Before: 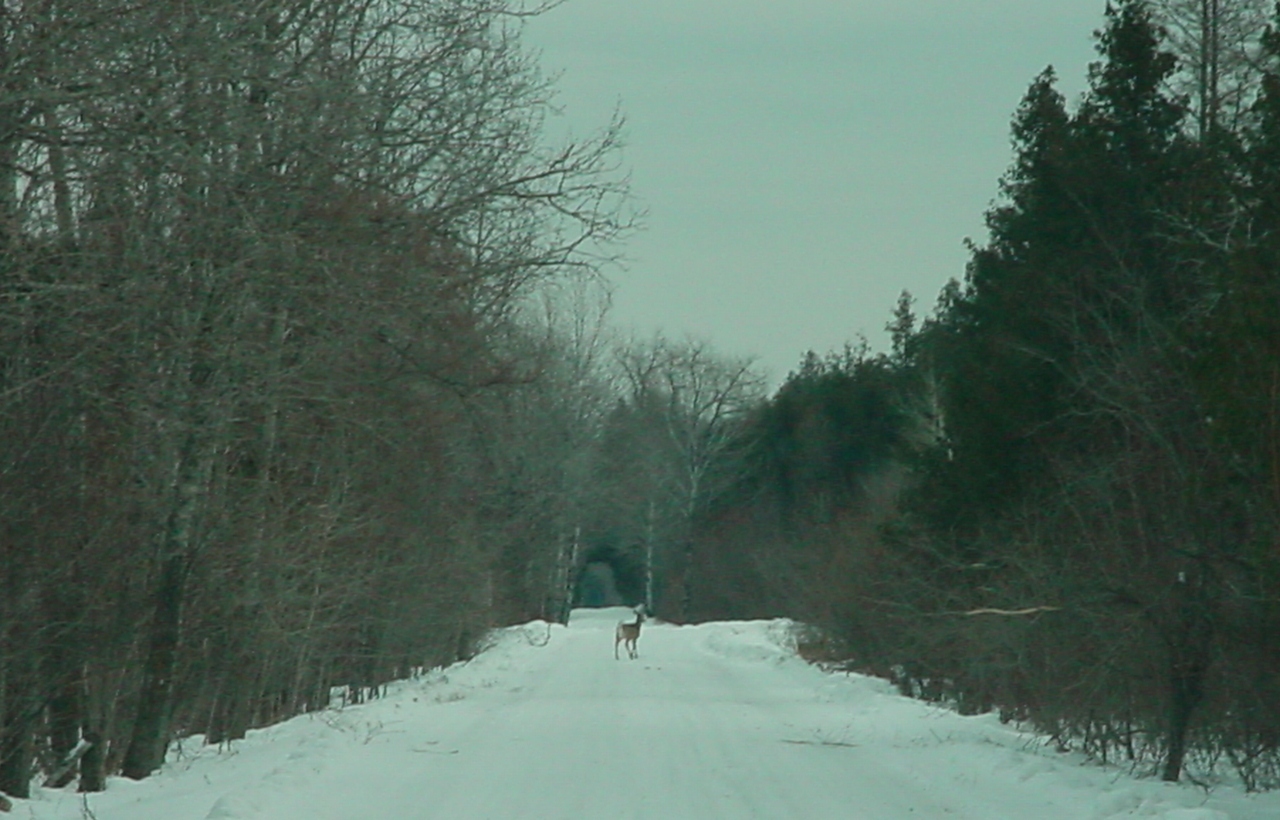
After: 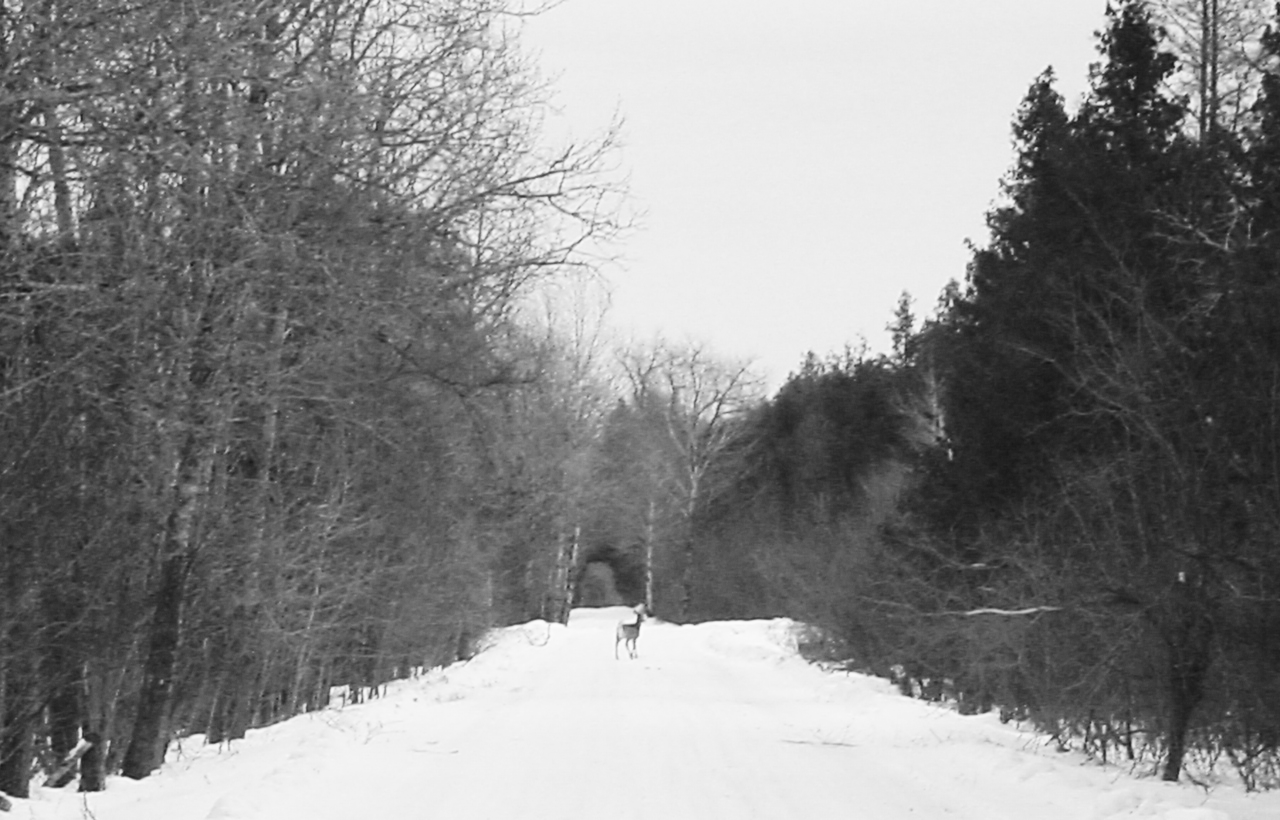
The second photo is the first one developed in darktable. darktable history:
base curve: curves: ch0 [(0, 0) (0.007, 0.004) (0.027, 0.03) (0.046, 0.07) (0.207, 0.54) (0.442, 0.872) (0.673, 0.972) (1, 1)], preserve colors none
monochrome: on, module defaults
